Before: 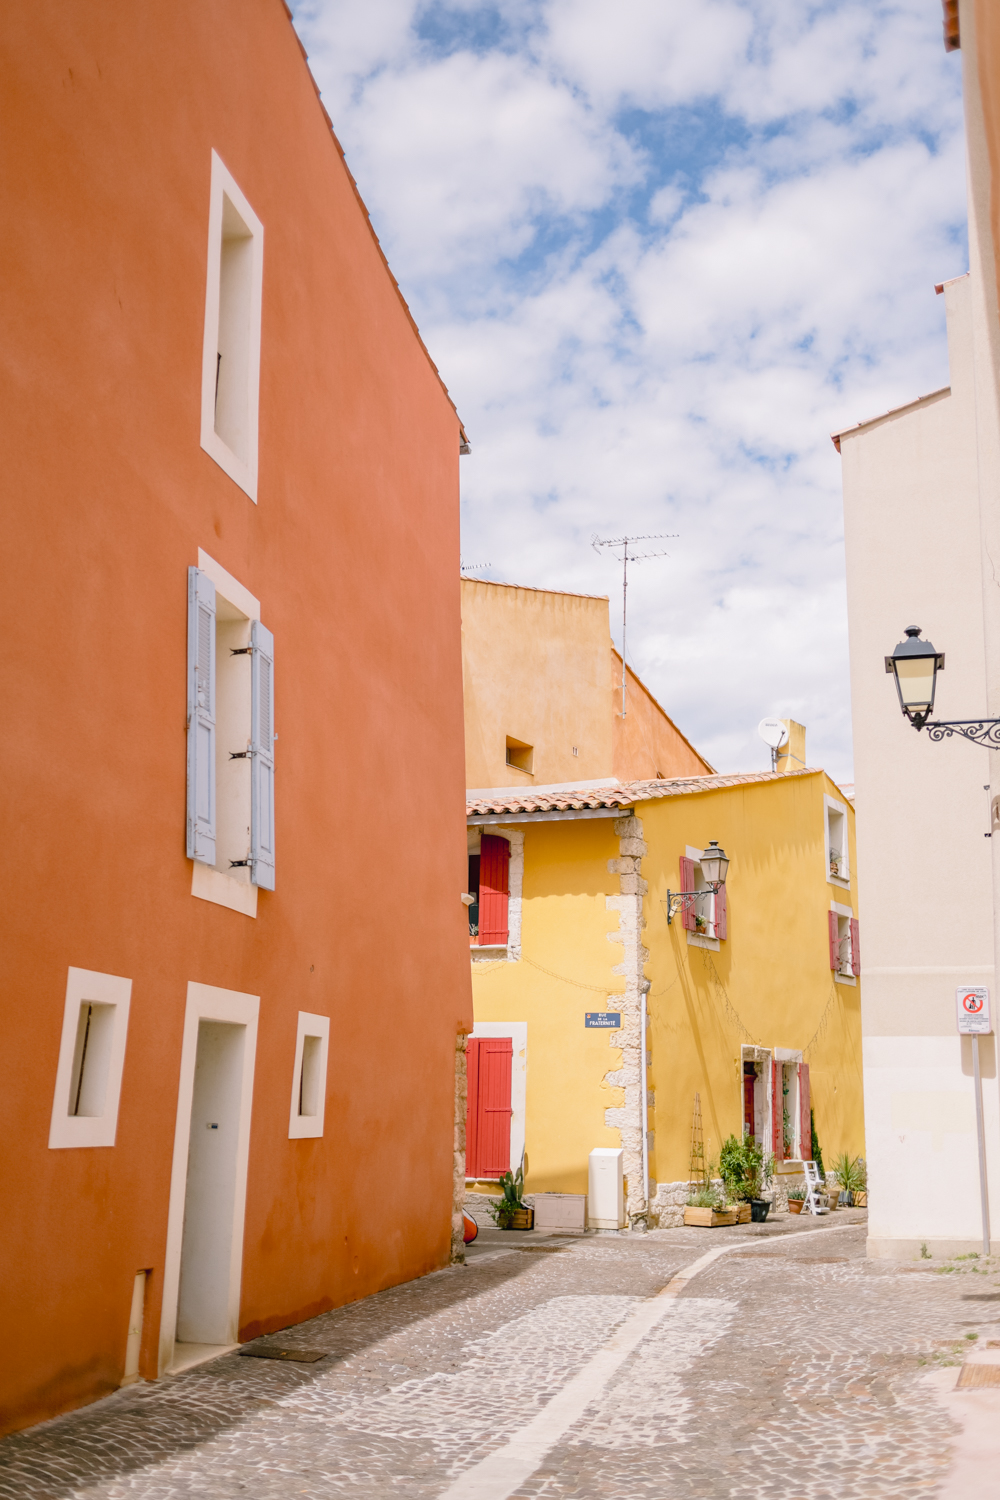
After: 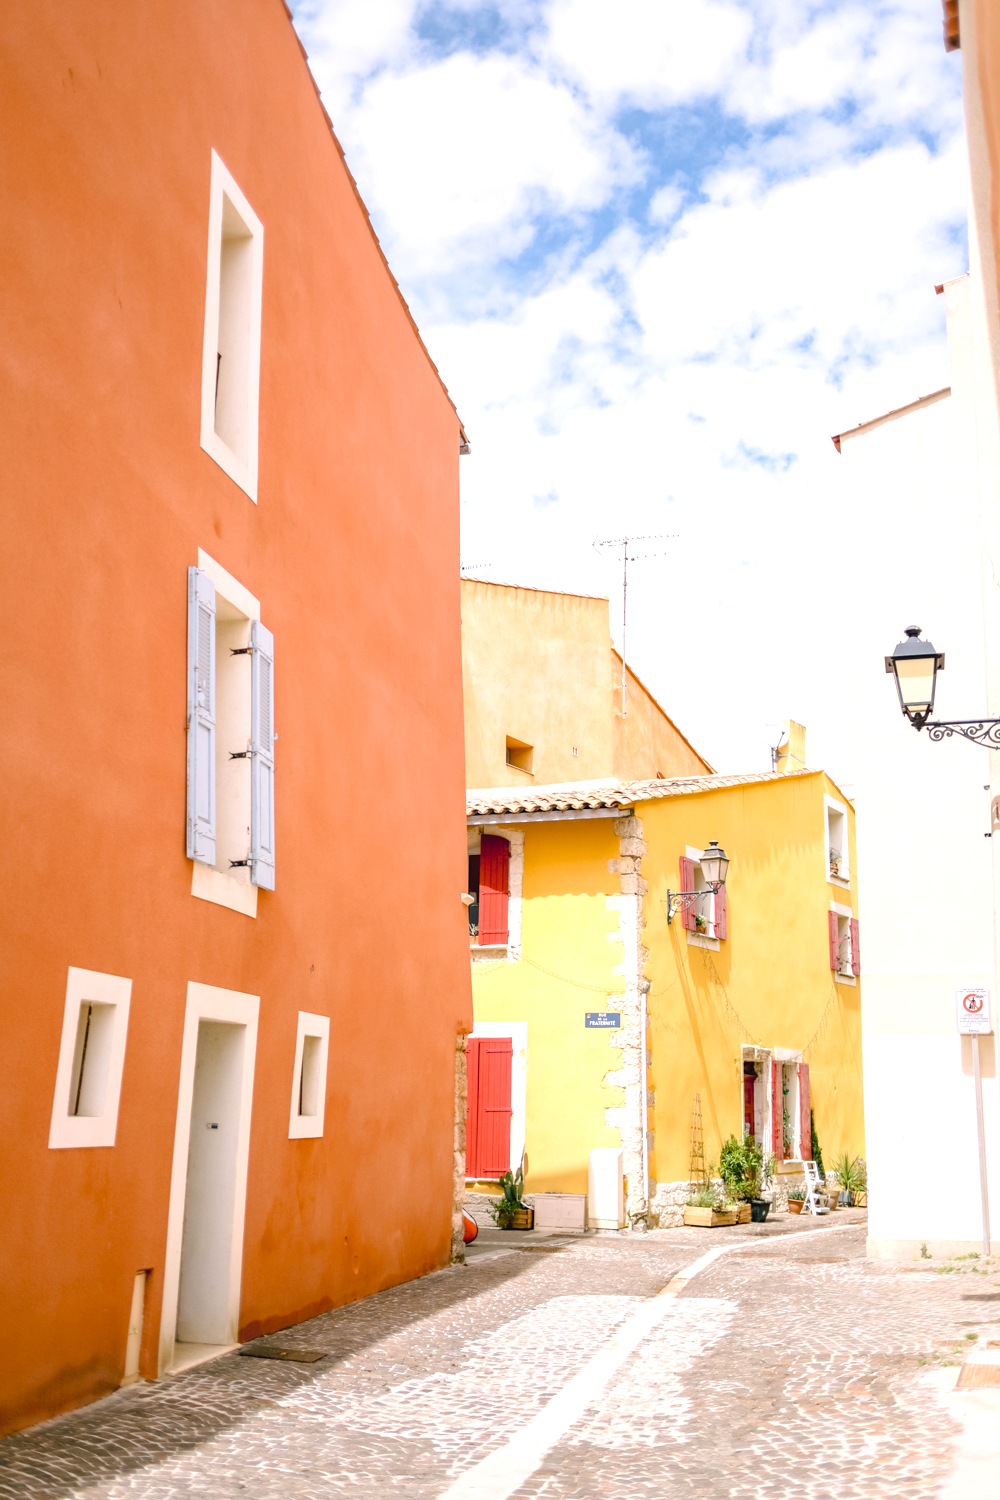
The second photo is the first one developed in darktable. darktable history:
tone equalizer: edges refinement/feathering 500, mask exposure compensation -1.57 EV, preserve details no
exposure: exposure 0.635 EV, compensate exposure bias true, compensate highlight preservation false
